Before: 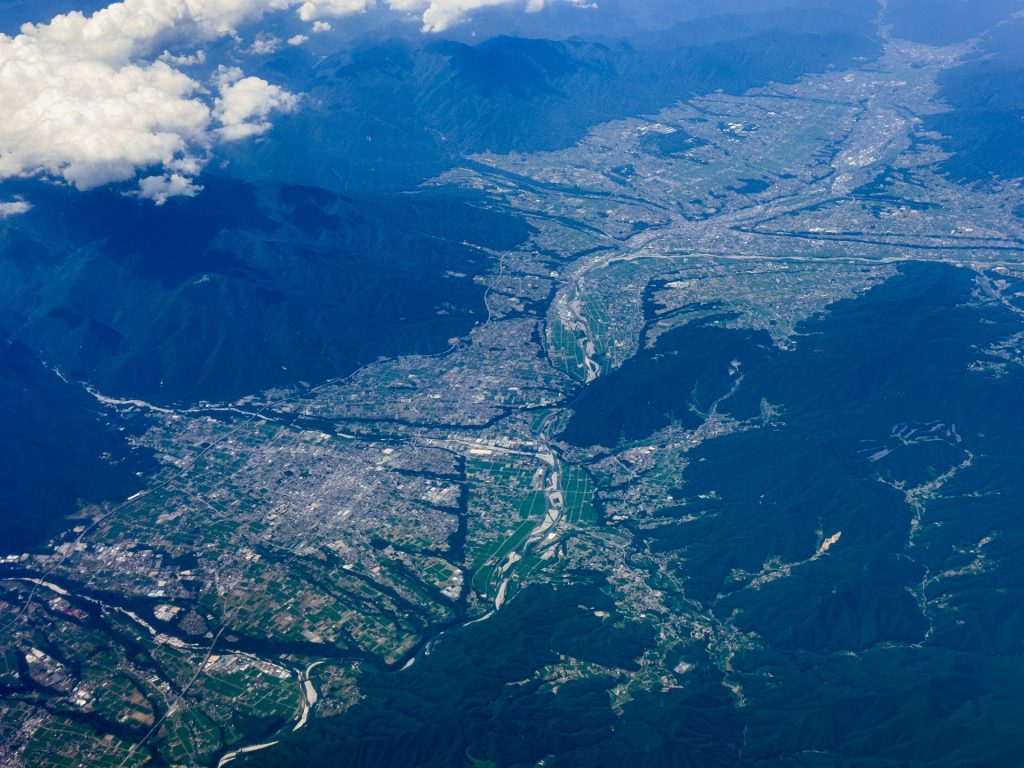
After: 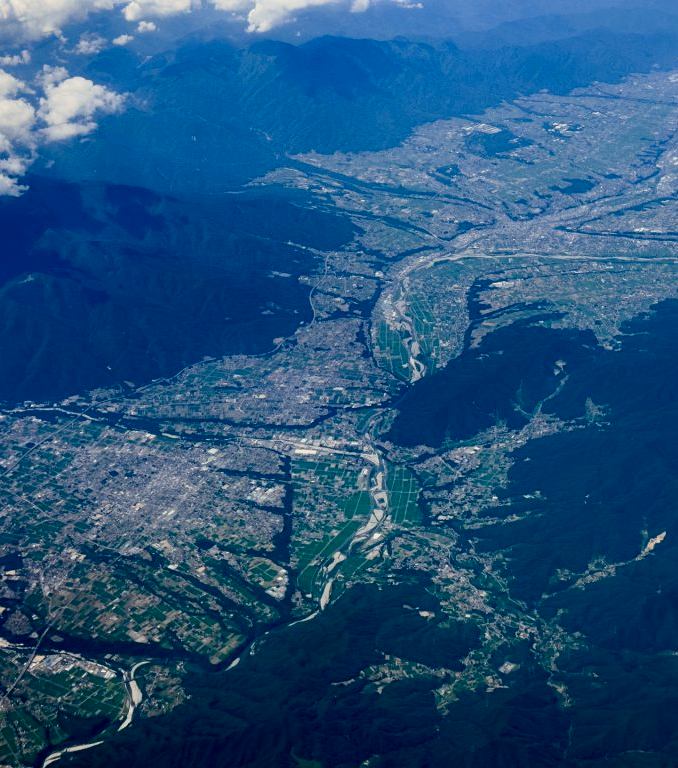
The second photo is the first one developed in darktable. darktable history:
tone equalizer: -8 EV -0.408 EV, -7 EV -0.395 EV, -6 EV -0.321 EV, -5 EV -0.221 EV, -3 EV 0.246 EV, -2 EV 0.325 EV, -1 EV 0.386 EV, +0 EV 0.43 EV, mask exposure compensation -0.498 EV
contrast equalizer: octaves 7, y [[0.526, 0.53, 0.532, 0.532, 0.53, 0.525], [0.5 ×6], [0.5 ×6], [0 ×6], [0 ×6]], mix 0.315
crop: left 17.116%, right 16.616%
exposure: black level correction 0.011, exposure -0.475 EV, compensate exposure bias true, compensate highlight preservation false
